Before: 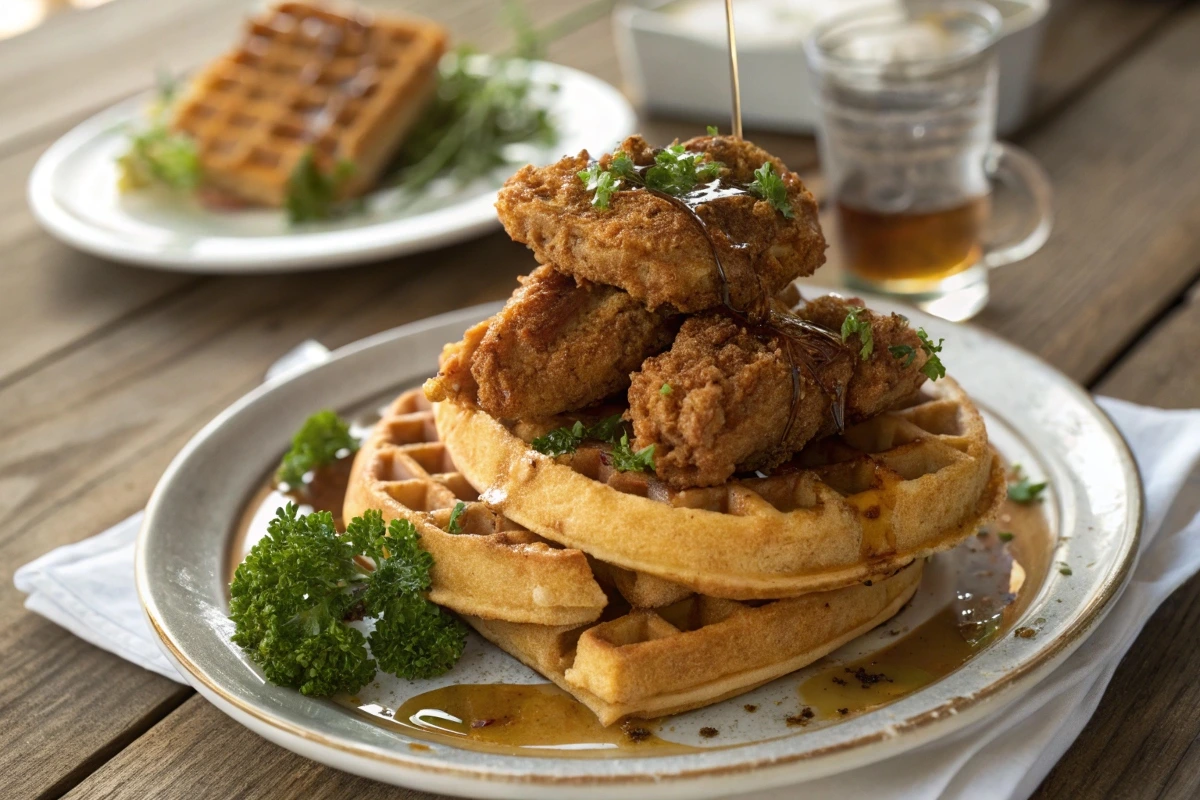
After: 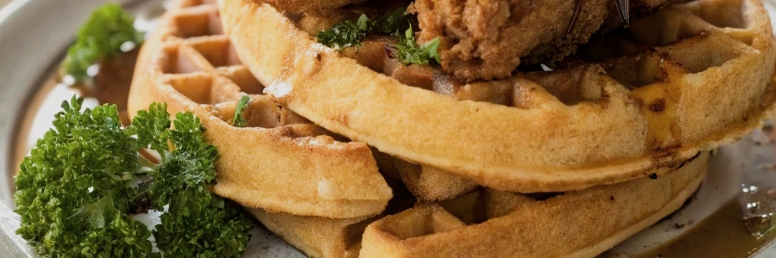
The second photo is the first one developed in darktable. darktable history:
contrast brightness saturation: saturation -0.042
exposure: black level correction 0, exposure 0.392 EV, compensate highlight preservation false
crop: left 17.976%, top 50.92%, right 17.335%, bottom 16.797%
filmic rgb: black relative exposure -7.65 EV, white relative exposure 4.56 EV, hardness 3.61, contrast 1.055
